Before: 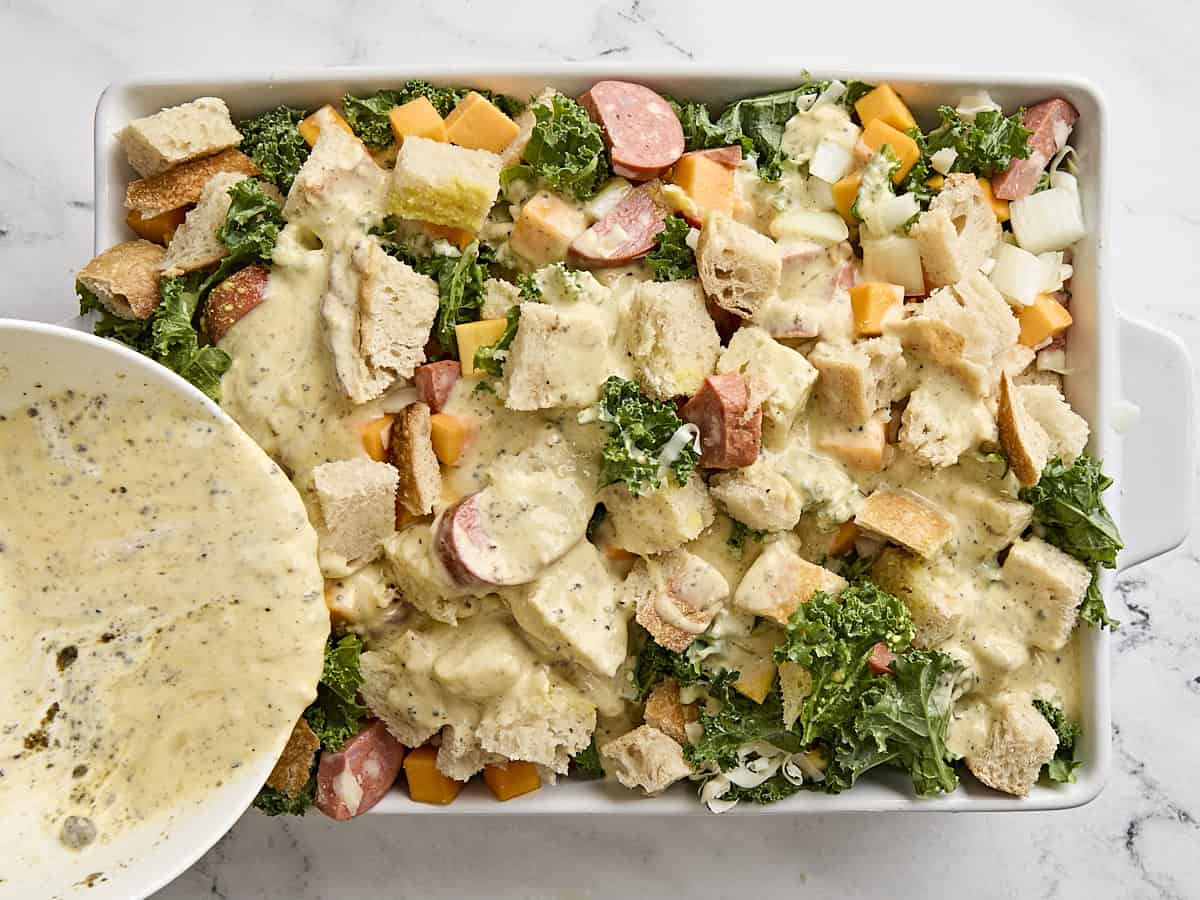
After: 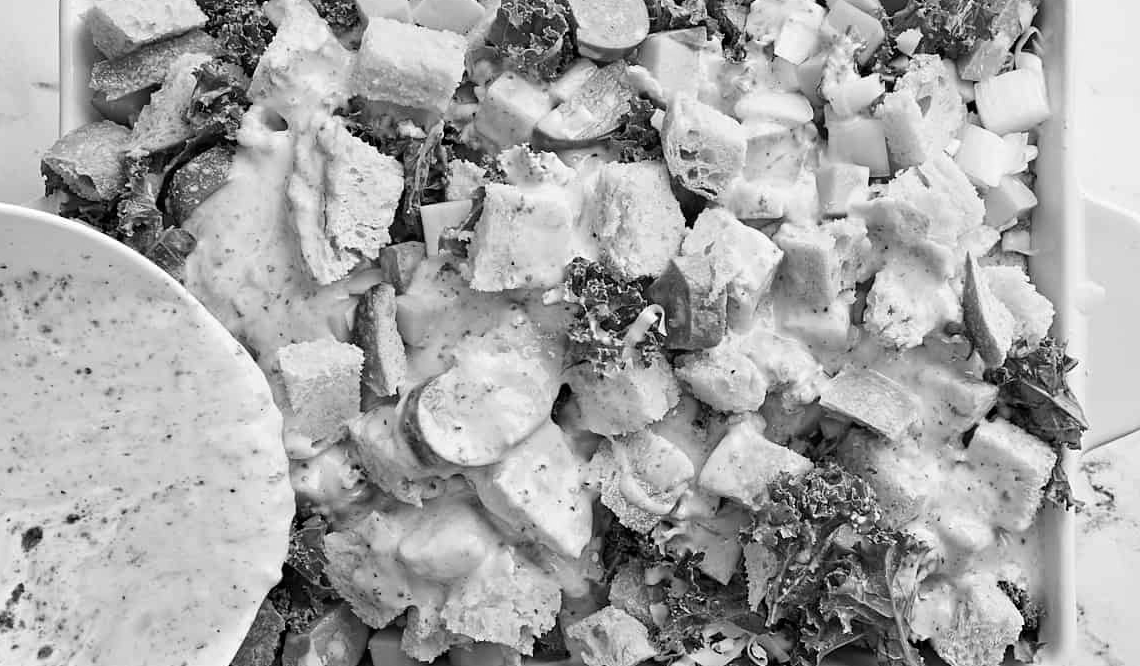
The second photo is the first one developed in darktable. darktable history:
monochrome: on, module defaults
crop and rotate: left 2.991%, top 13.302%, right 1.981%, bottom 12.636%
